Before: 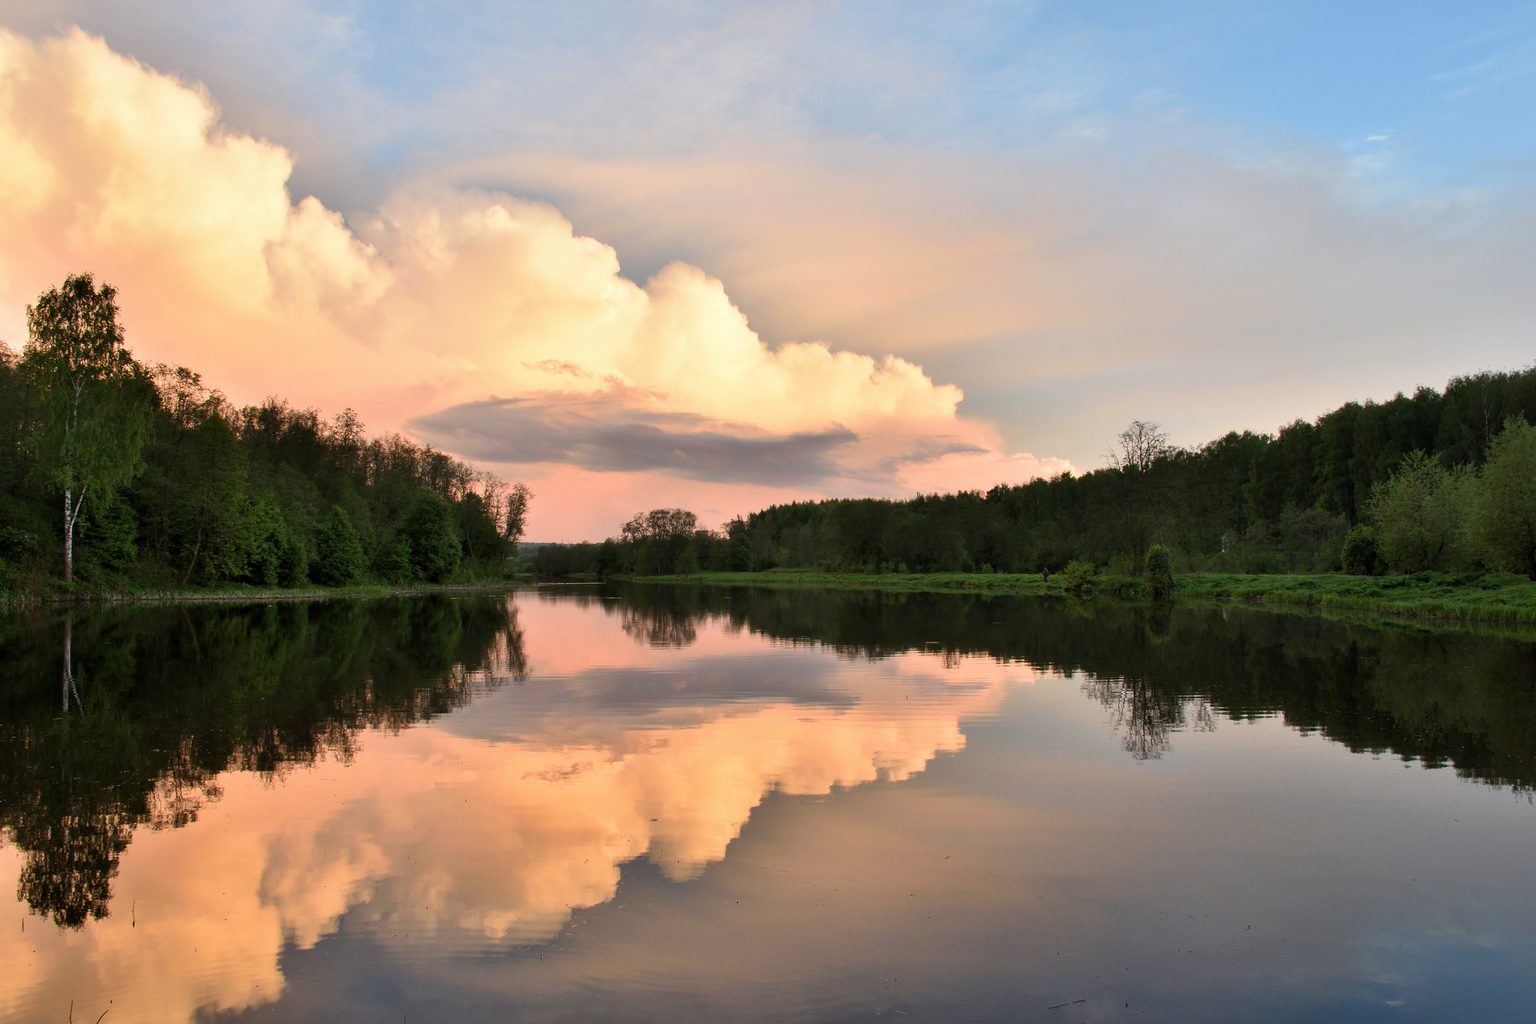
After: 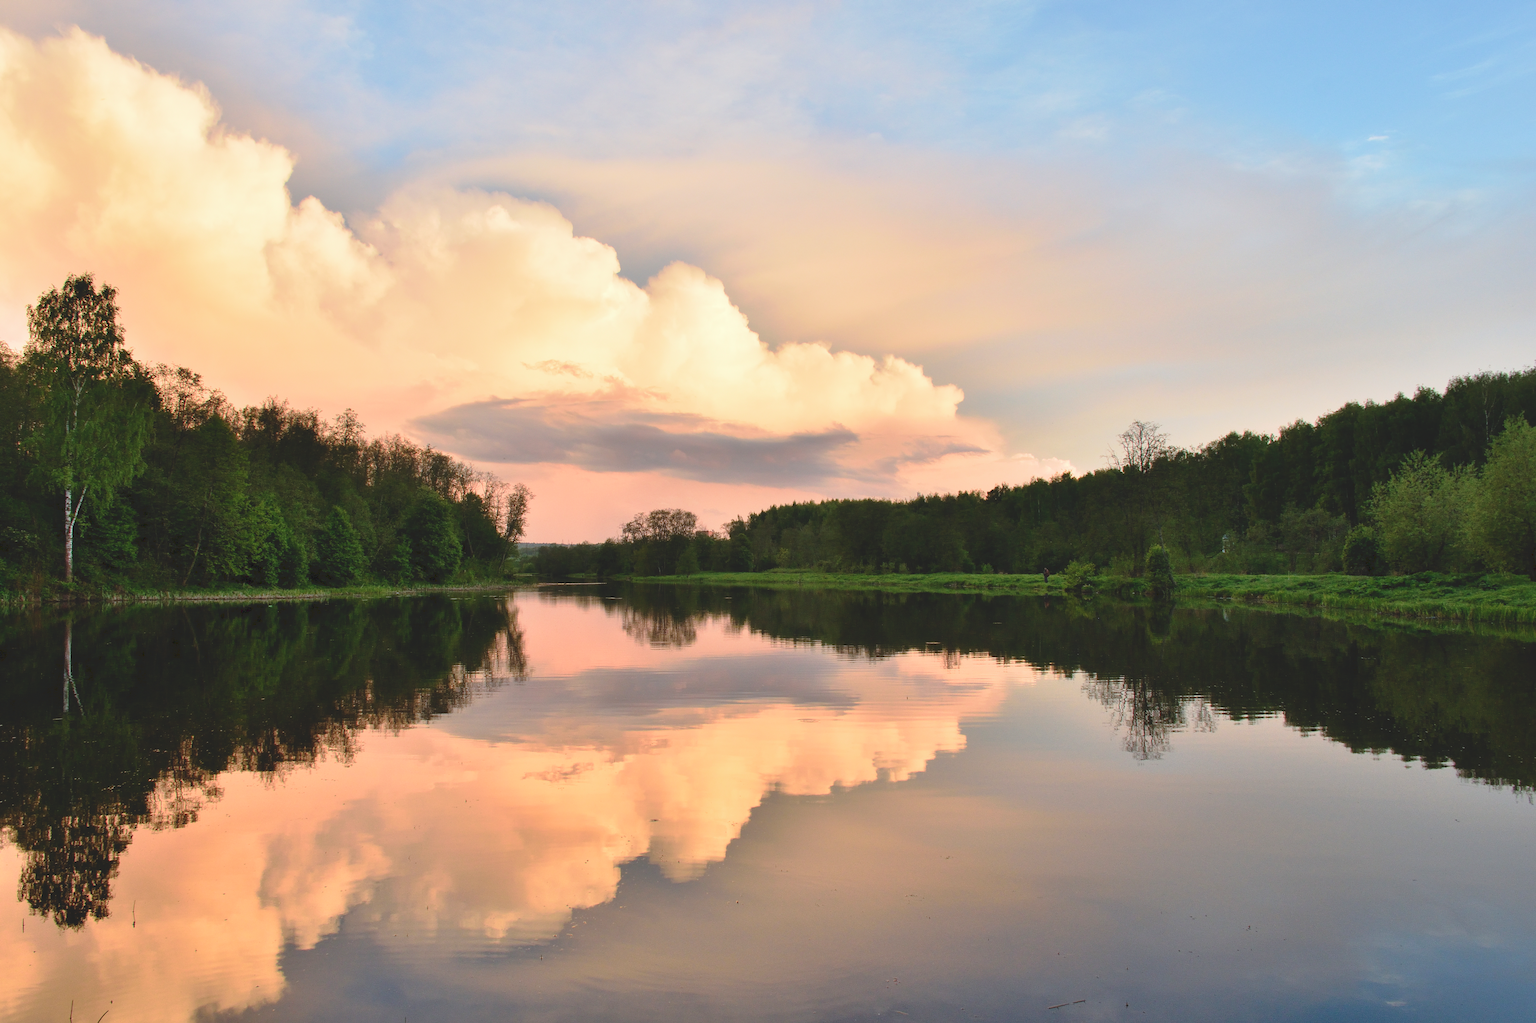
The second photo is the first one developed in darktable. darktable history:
velvia: on, module defaults
tone curve: curves: ch0 [(0, 0) (0.003, 0.128) (0.011, 0.133) (0.025, 0.133) (0.044, 0.141) (0.069, 0.152) (0.1, 0.169) (0.136, 0.201) (0.177, 0.239) (0.224, 0.294) (0.277, 0.358) (0.335, 0.428) (0.399, 0.488) (0.468, 0.55) (0.543, 0.611) (0.623, 0.678) (0.709, 0.755) (0.801, 0.843) (0.898, 0.91) (1, 1)], preserve colors none
